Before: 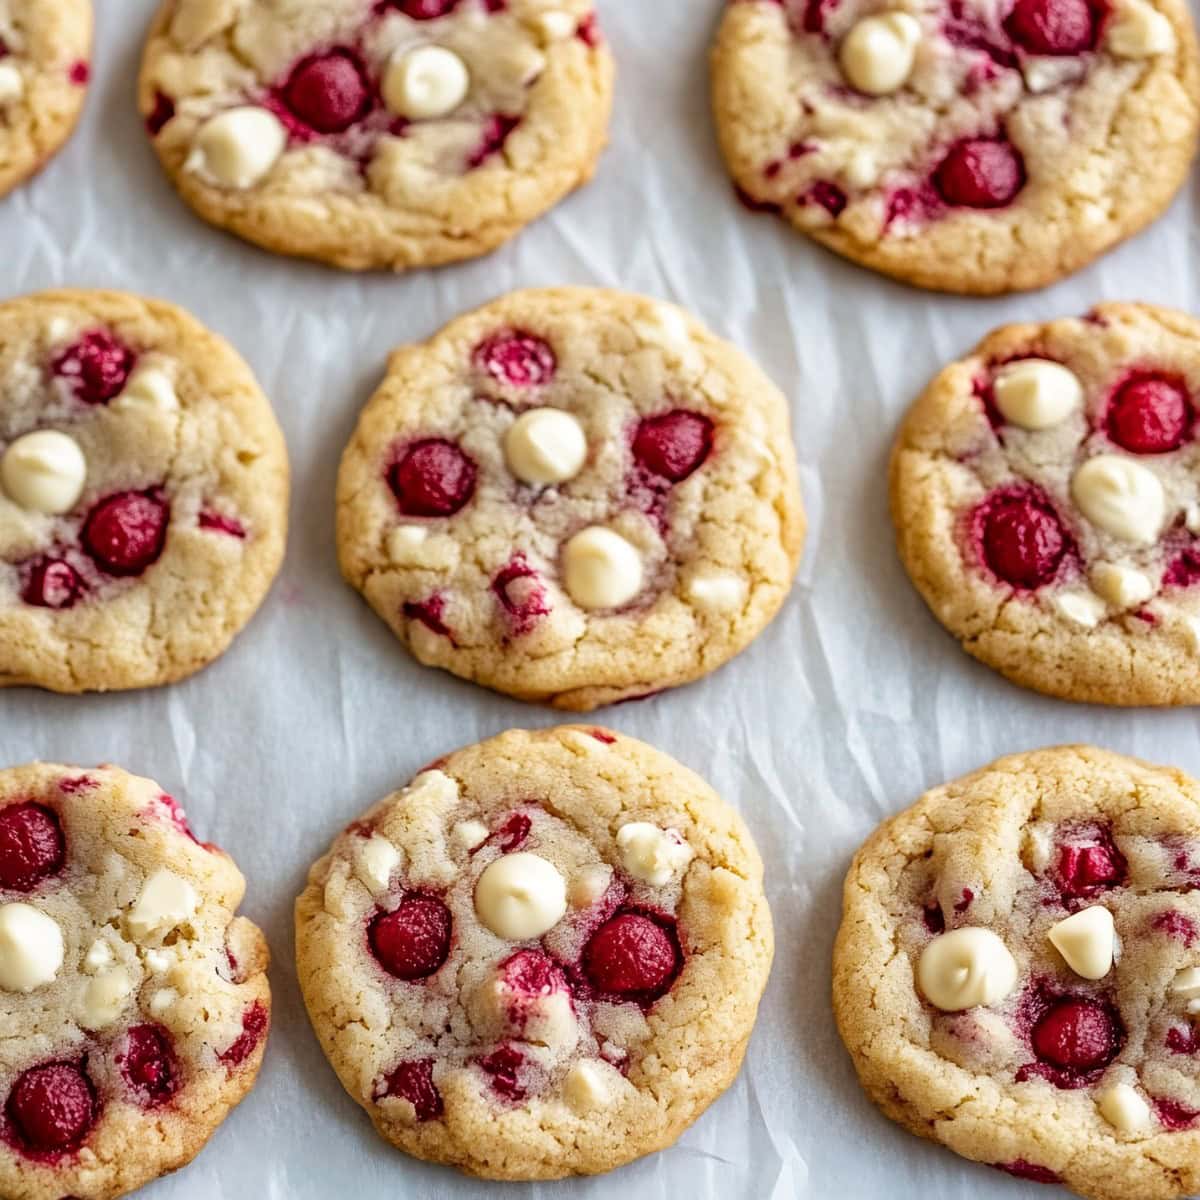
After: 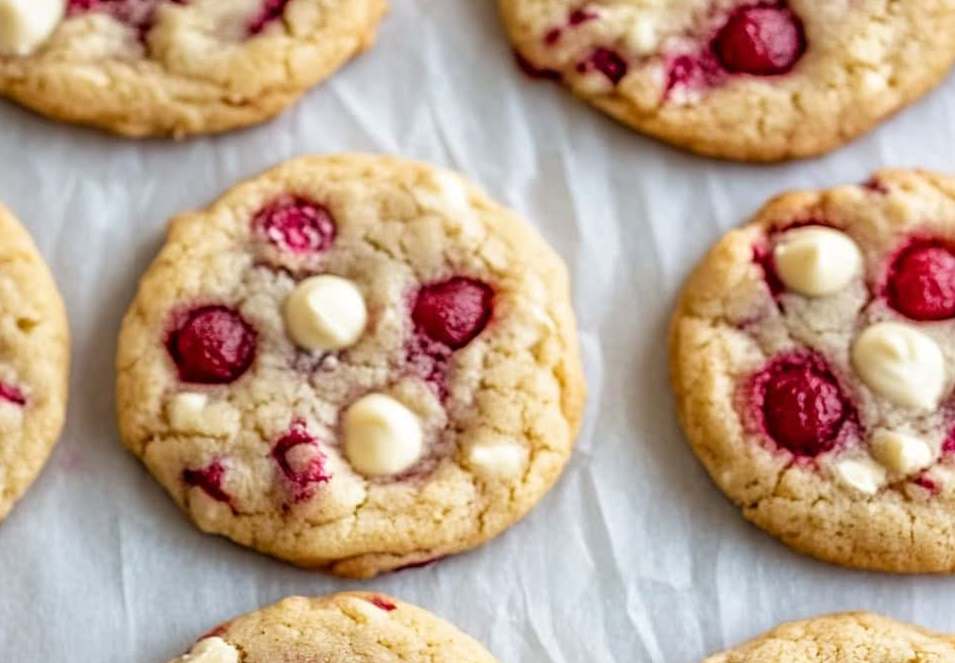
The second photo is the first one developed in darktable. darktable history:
crop: left 18.405%, top 11.102%, right 1.986%, bottom 33.64%
